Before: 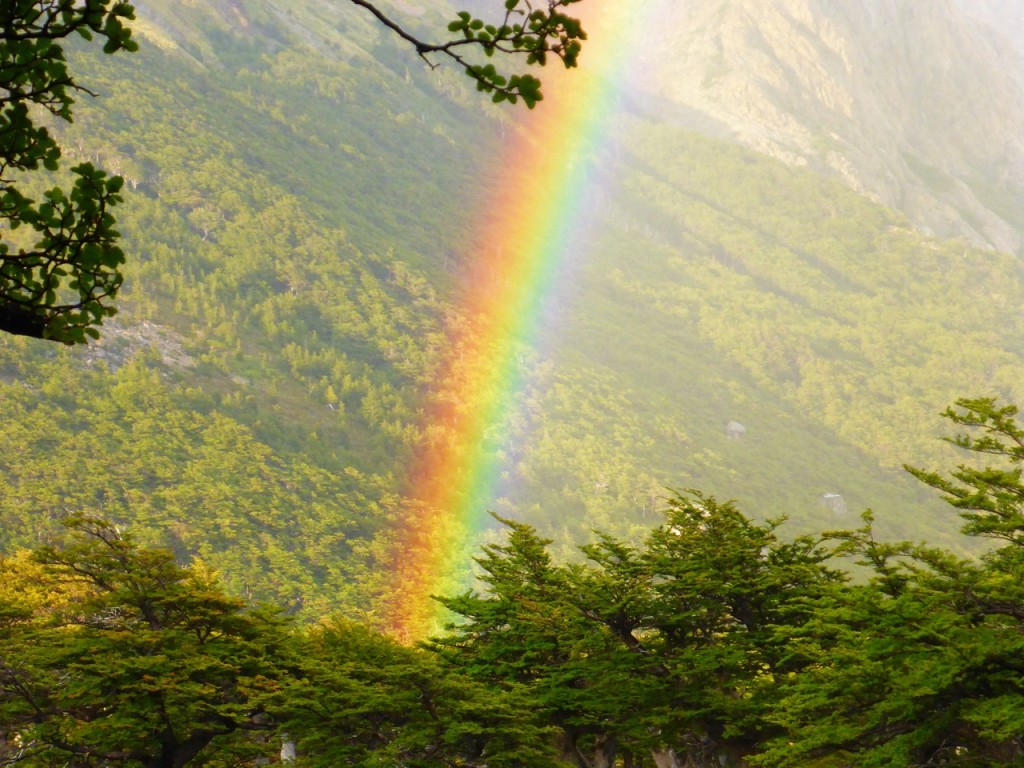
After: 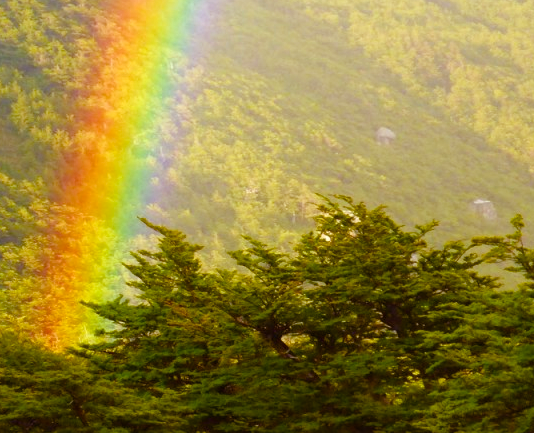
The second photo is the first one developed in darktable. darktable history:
color balance rgb: power › chroma 1.557%, power › hue 25.45°, linear chroma grading › shadows -8.682%, linear chroma grading › global chroma 9.658%, perceptual saturation grading › global saturation 20%, perceptual saturation grading › highlights -25.761%, perceptual saturation grading › shadows 24.741%
haze removal: strength 0.288, distance 0.247, adaptive false
crop: left 34.256%, top 38.377%, right 13.526%, bottom 5.232%
